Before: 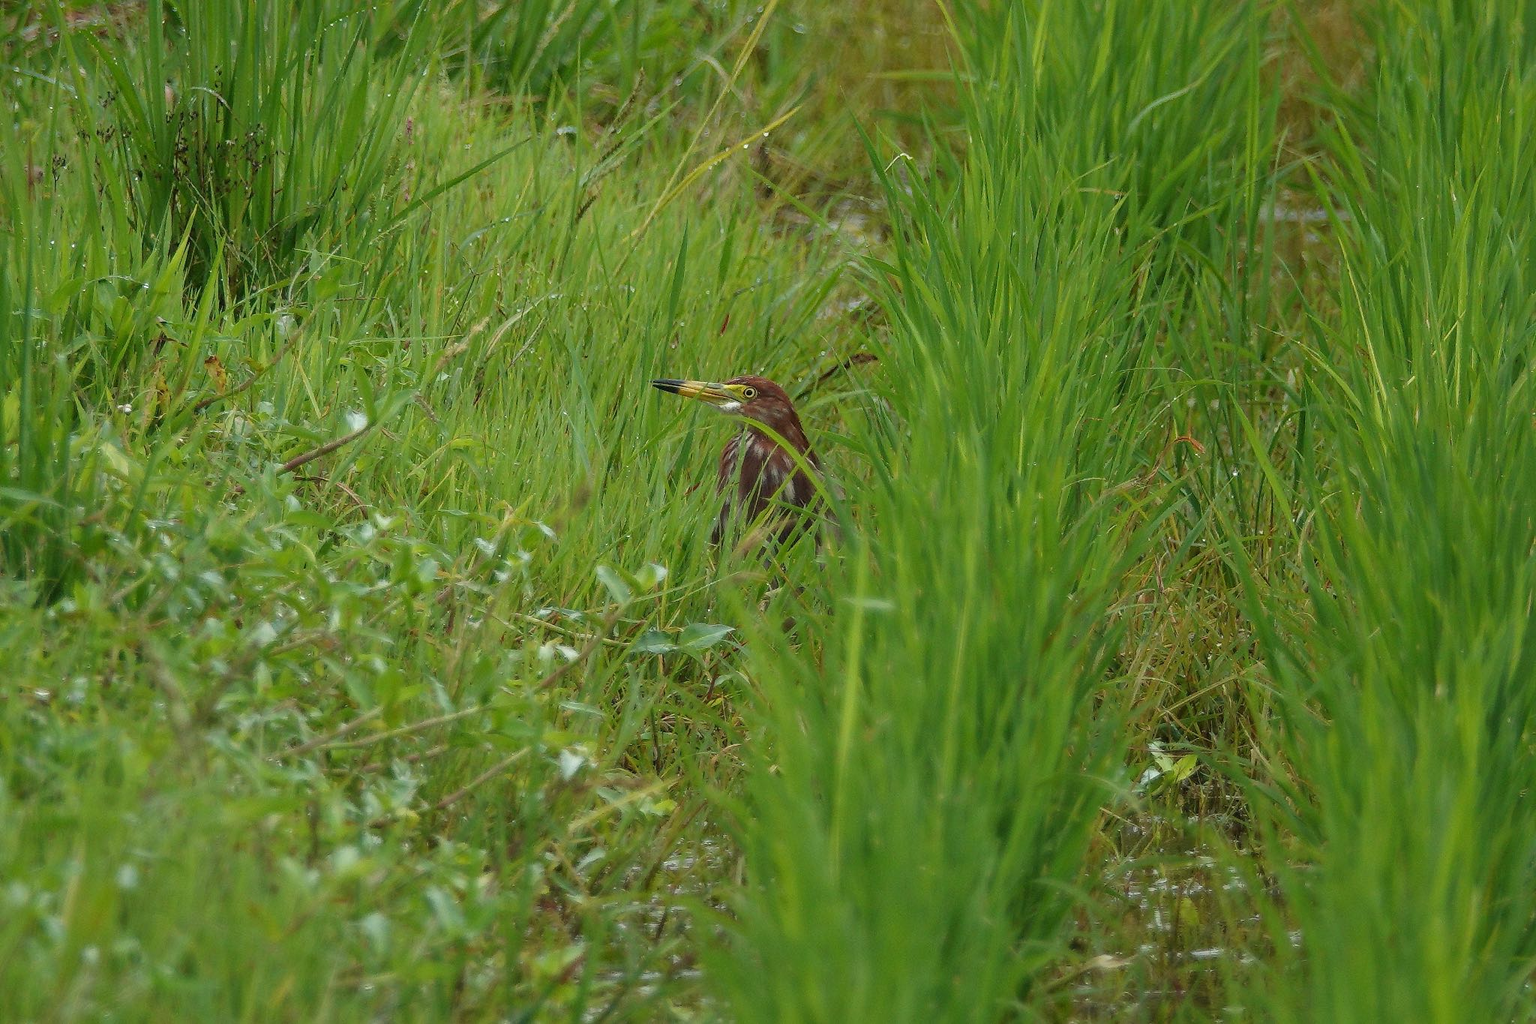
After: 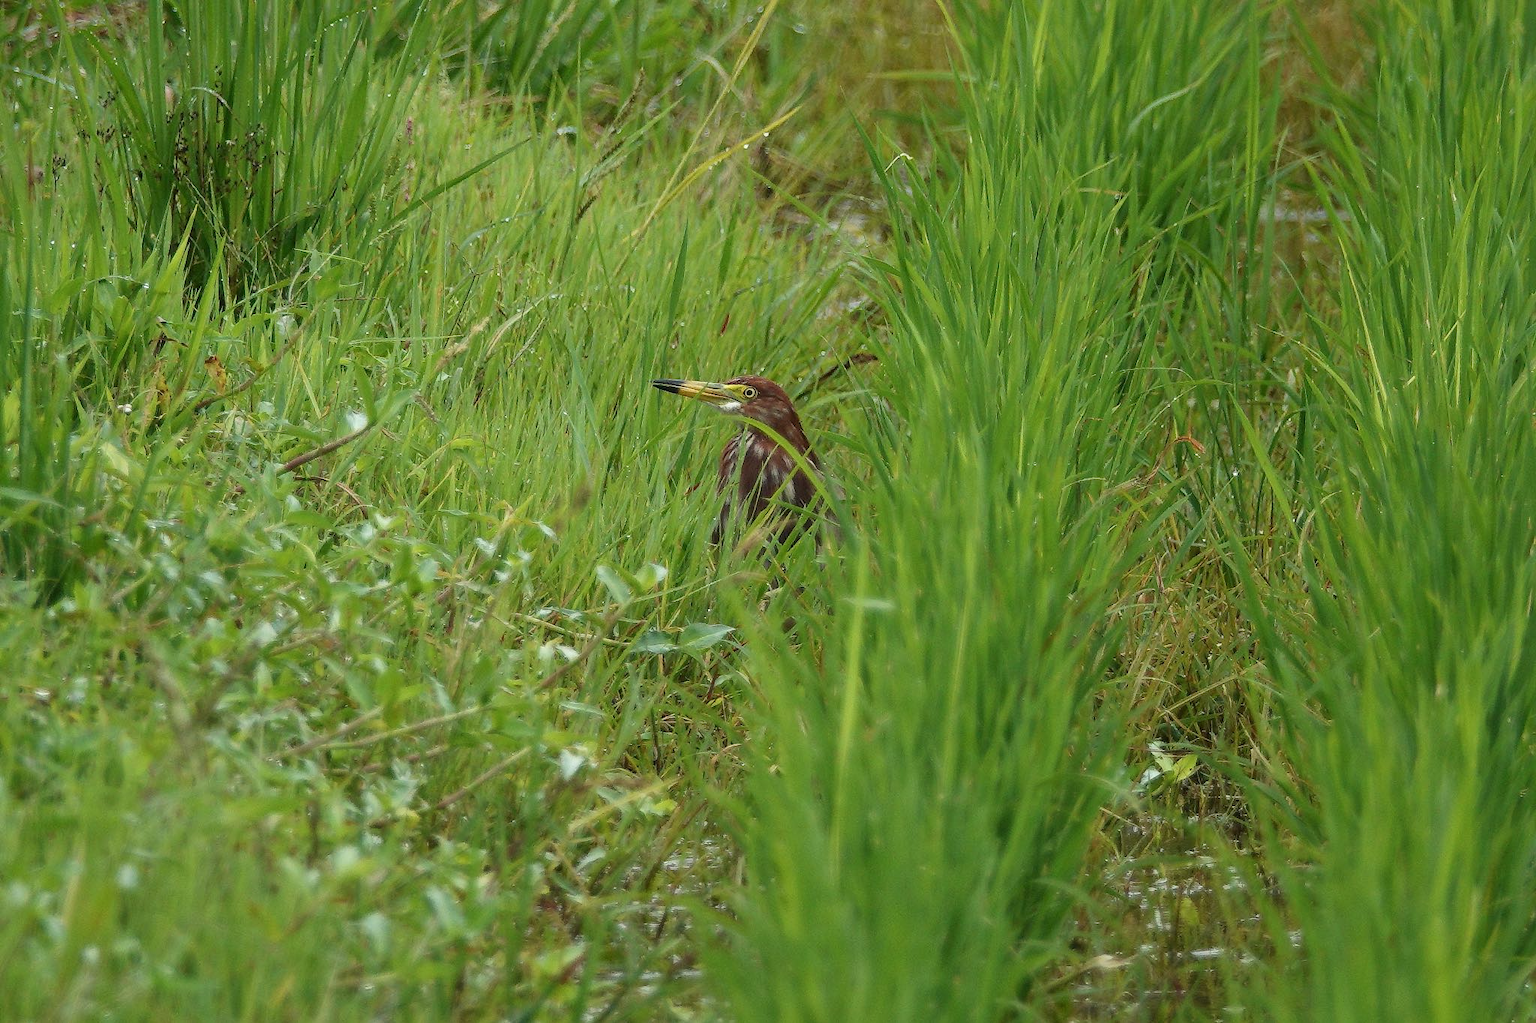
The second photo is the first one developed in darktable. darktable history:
contrast brightness saturation: contrast 0.15, brightness 0.05
